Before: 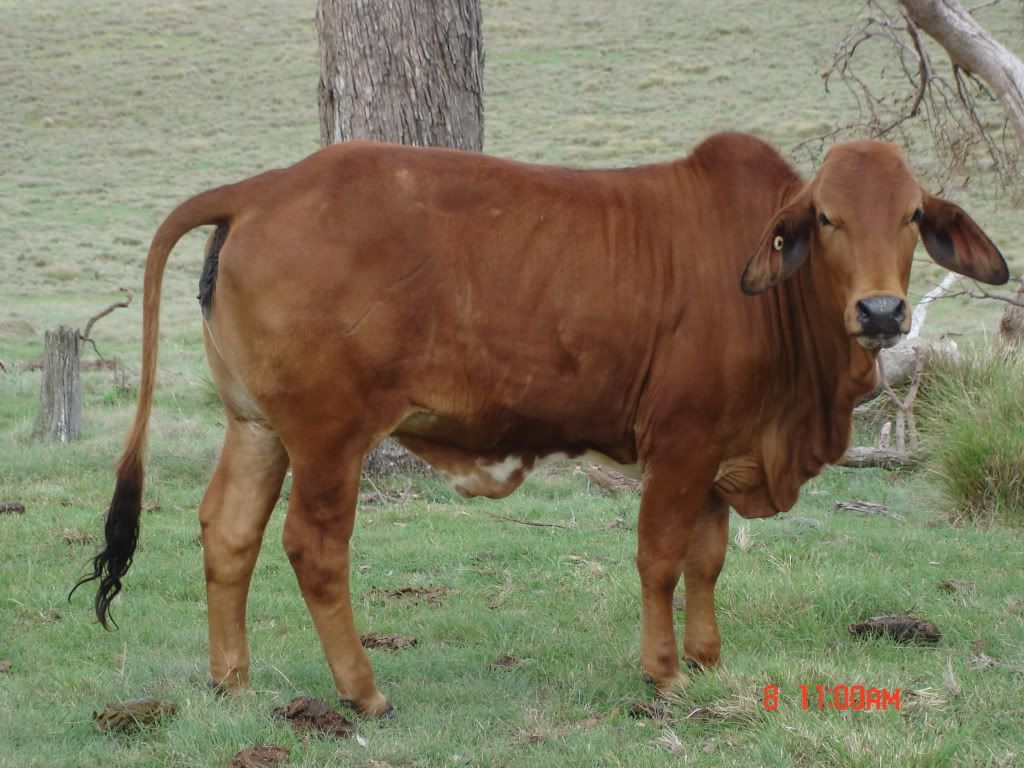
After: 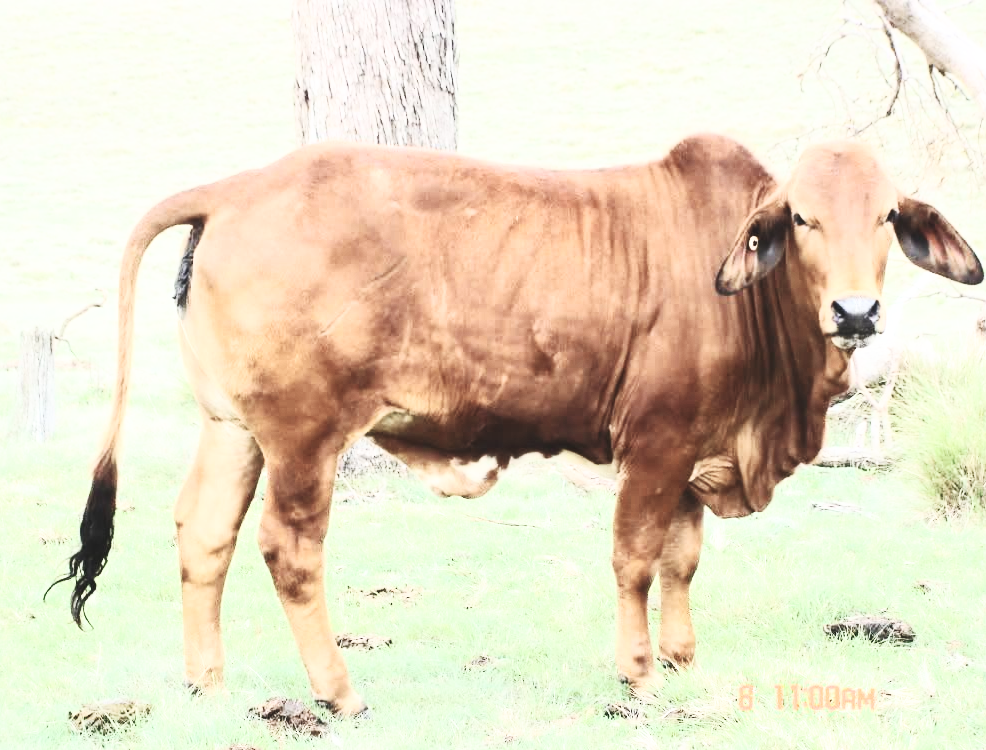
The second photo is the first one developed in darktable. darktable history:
base curve: curves: ch0 [(0, 0) (0.028, 0.03) (0.121, 0.232) (0.46, 0.748) (0.859, 0.968) (1, 1)], preserve colors none
contrast brightness saturation: contrast 0.57, brightness 0.57, saturation -0.34
exposure: exposure 0.559 EV, compensate highlight preservation false
crop and rotate: left 2.536%, right 1.107%, bottom 2.246%
